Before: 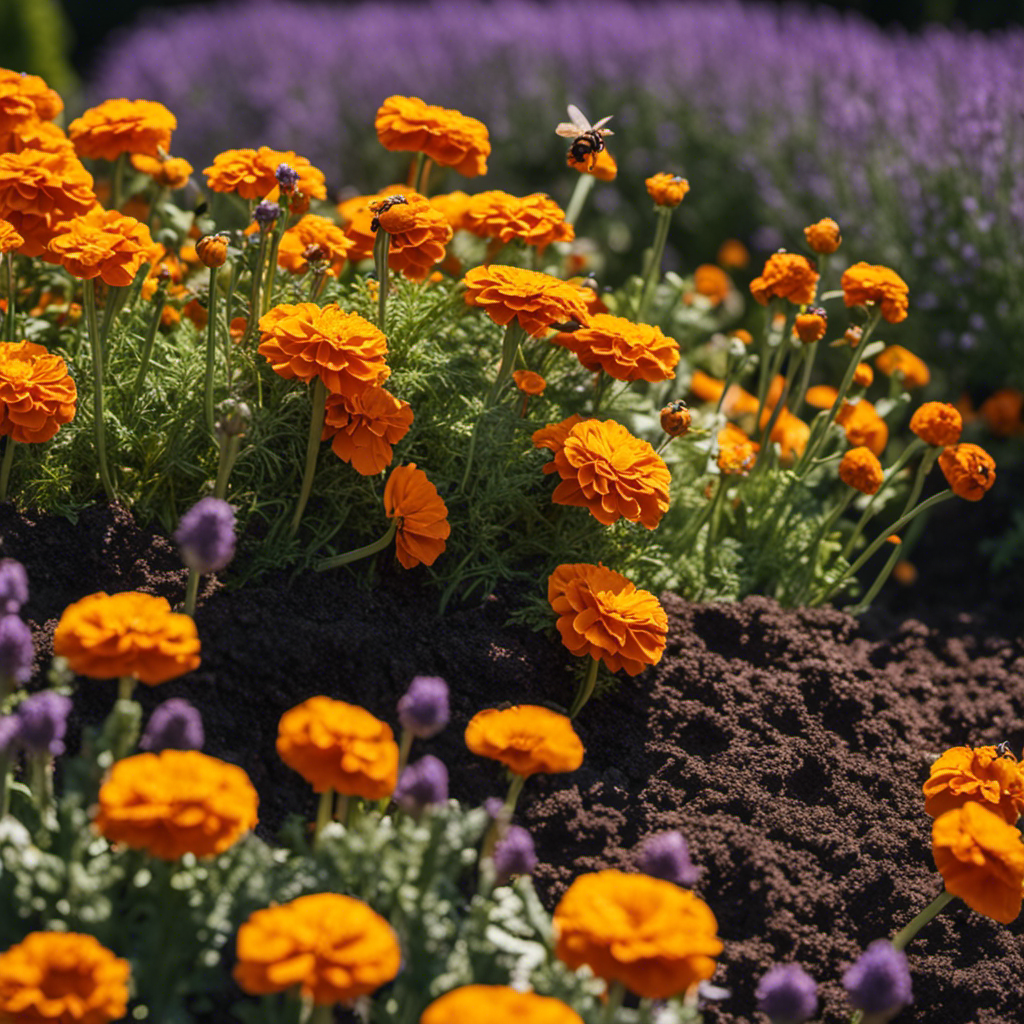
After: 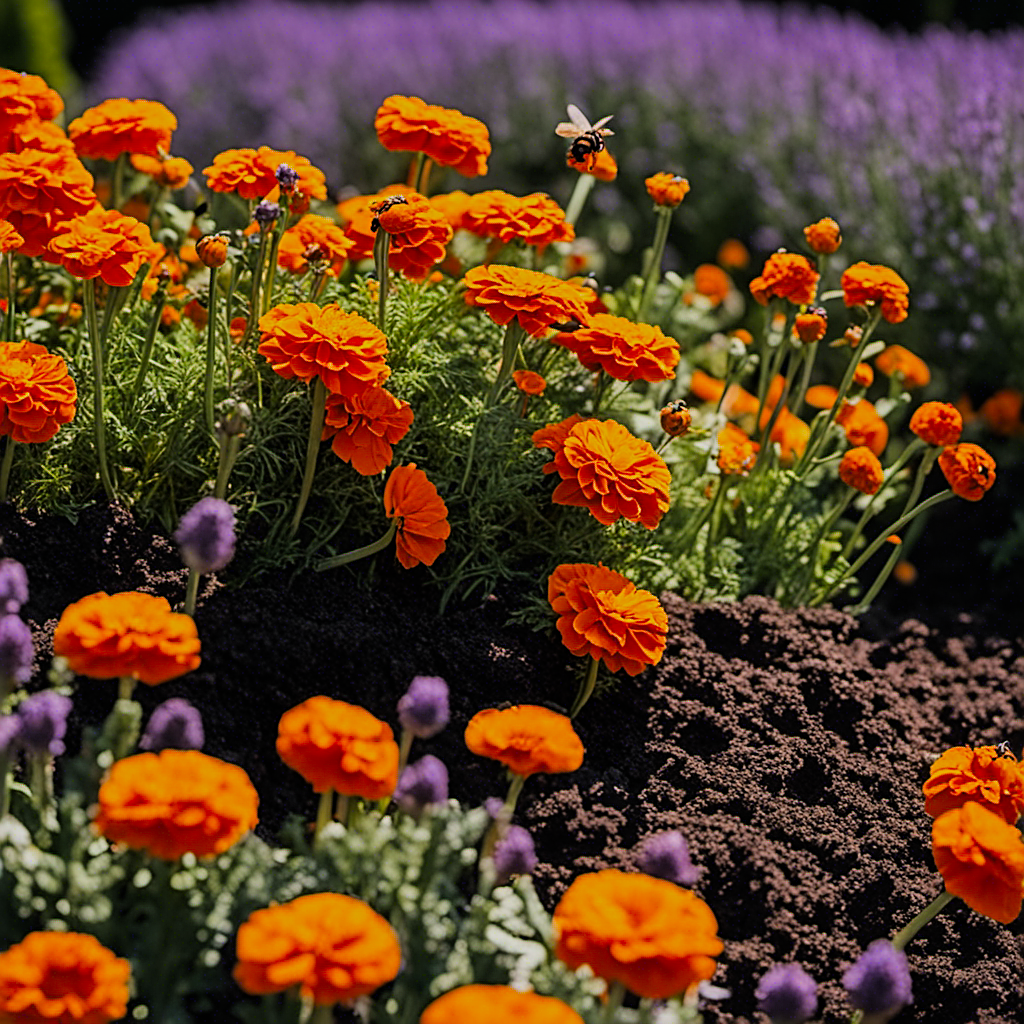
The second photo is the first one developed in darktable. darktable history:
sharpen: radius 2.584, amount 0.688
exposure: exposure 0.2 EV, compensate highlight preservation false
filmic rgb: black relative exposure -7.65 EV, white relative exposure 4.56 EV, hardness 3.61, color science v6 (2022)
vibrance: vibrance 100%
